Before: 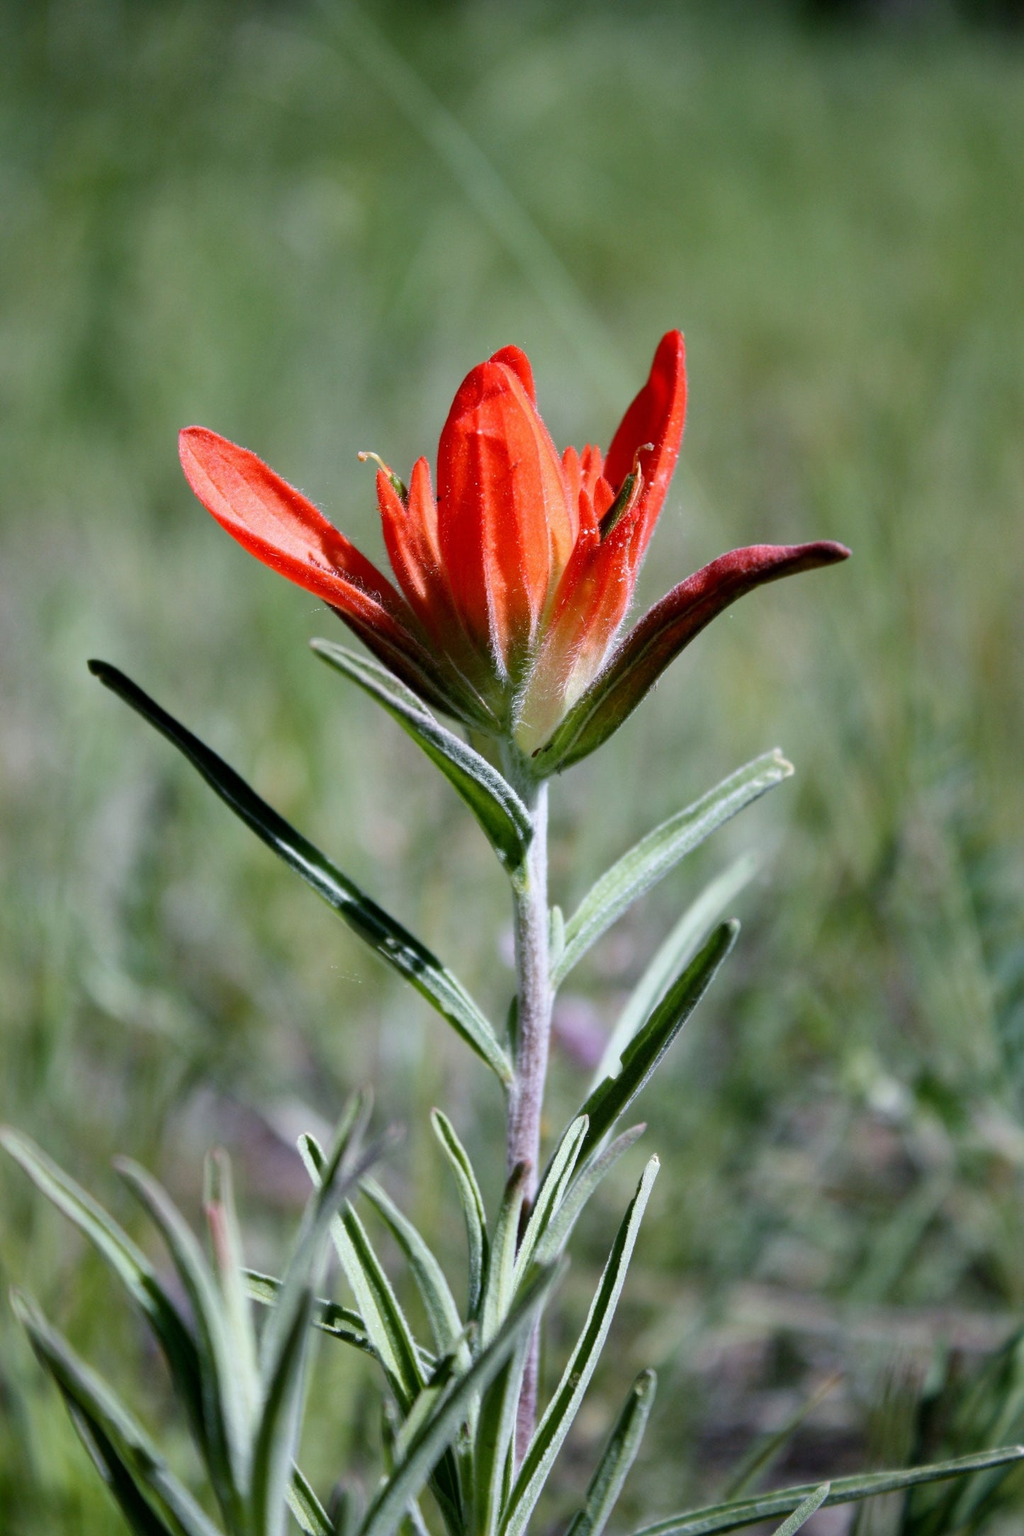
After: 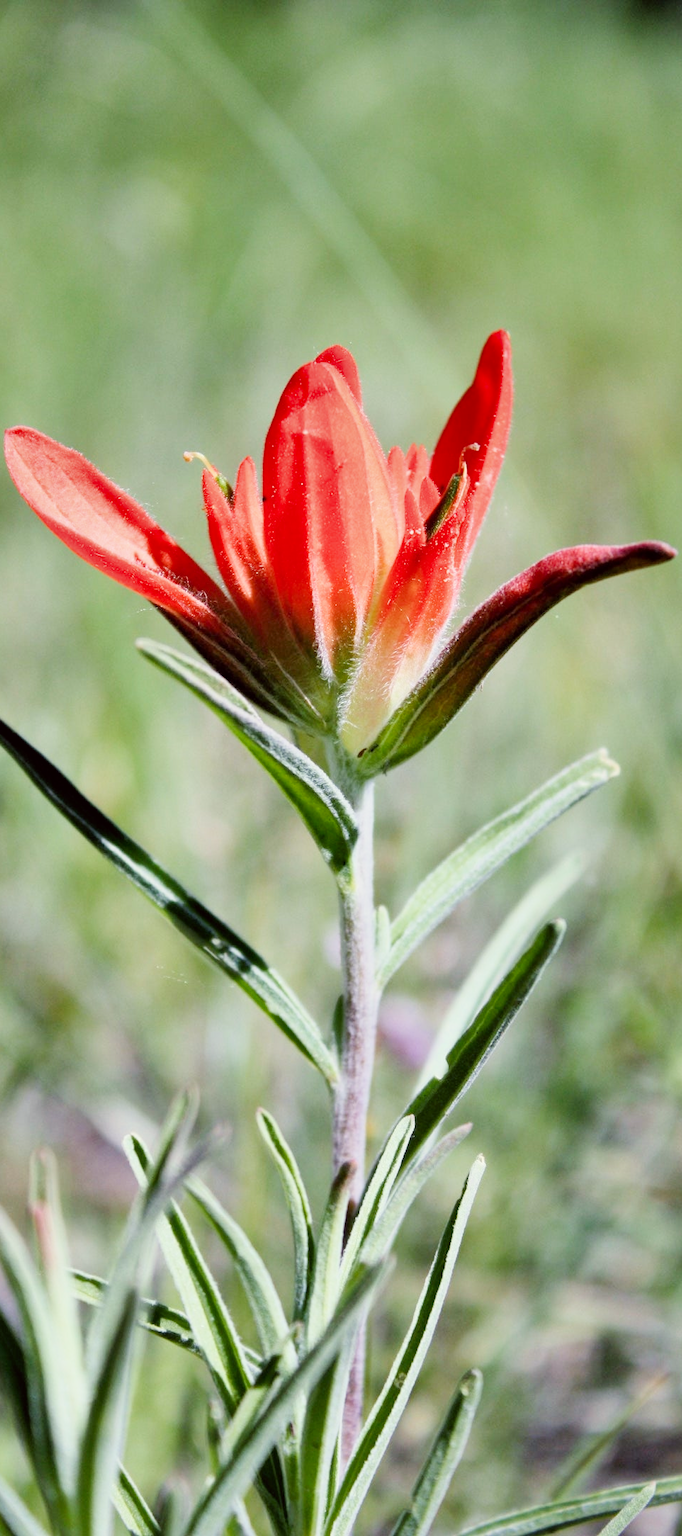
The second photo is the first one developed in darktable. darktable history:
tone equalizer: edges refinement/feathering 500, mask exposure compensation -1.57 EV, preserve details no
filmic rgb: black relative exposure -7.65 EV, white relative exposure 4.56 EV, hardness 3.61
shadows and highlights: soften with gaussian
exposure: black level correction 0, exposure 1.39 EV, compensate highlight preservation false
color correction: highlights a* -1.16, highlights b* 4.56, shadows a* 3.64
crop: left 17.049%, right 16.195%
